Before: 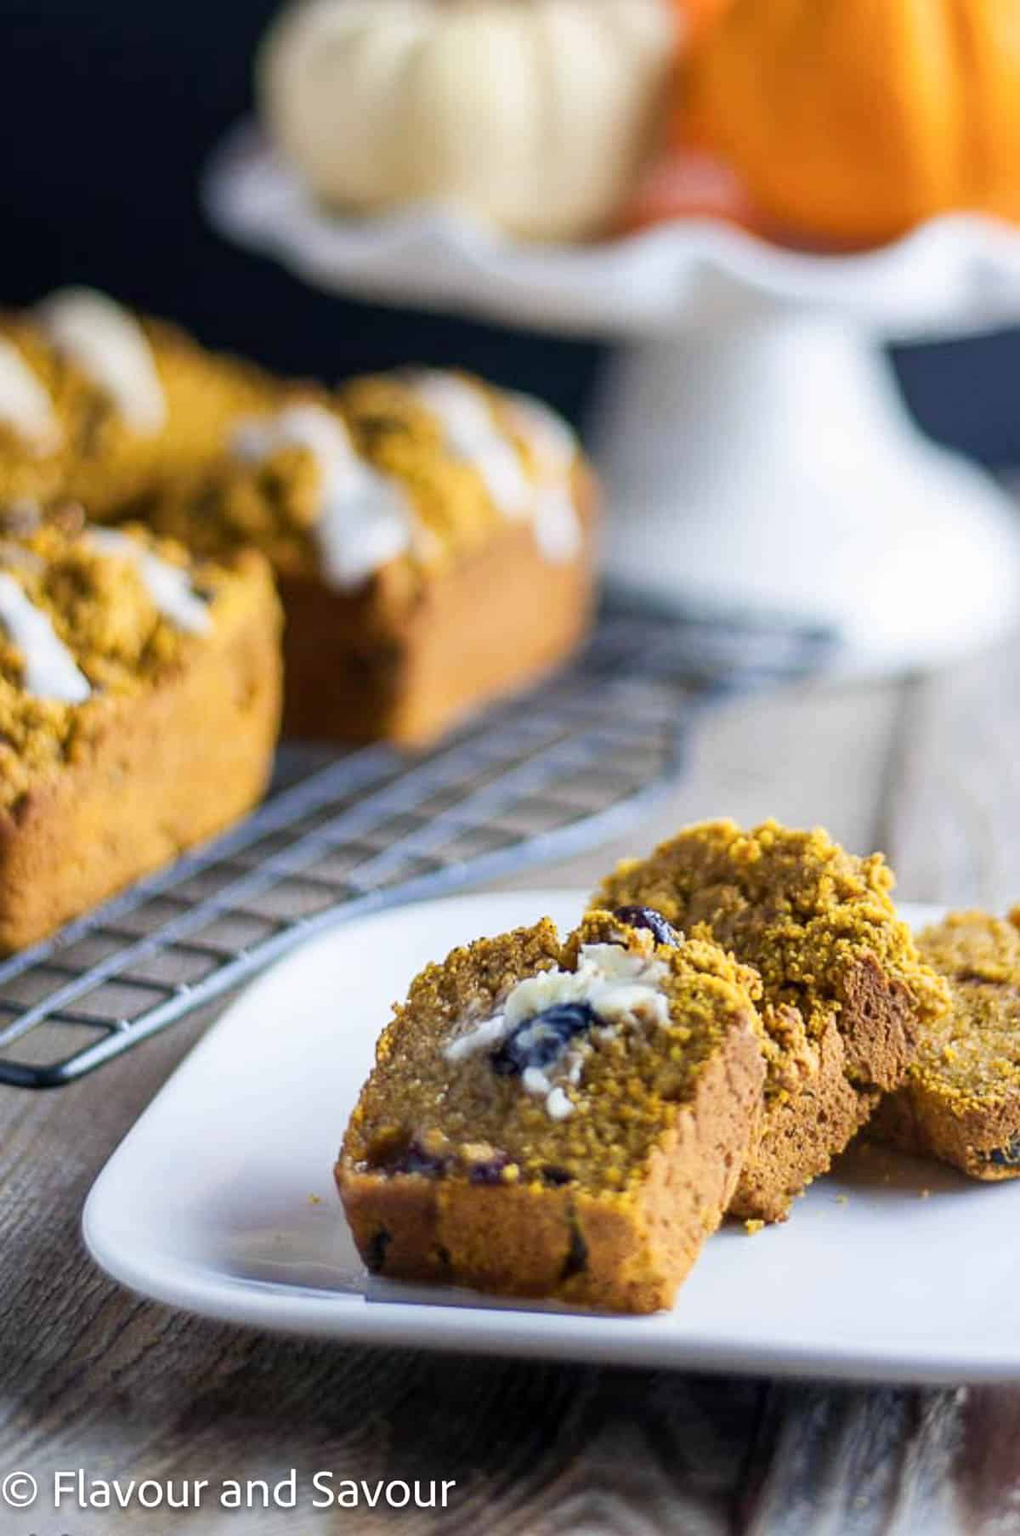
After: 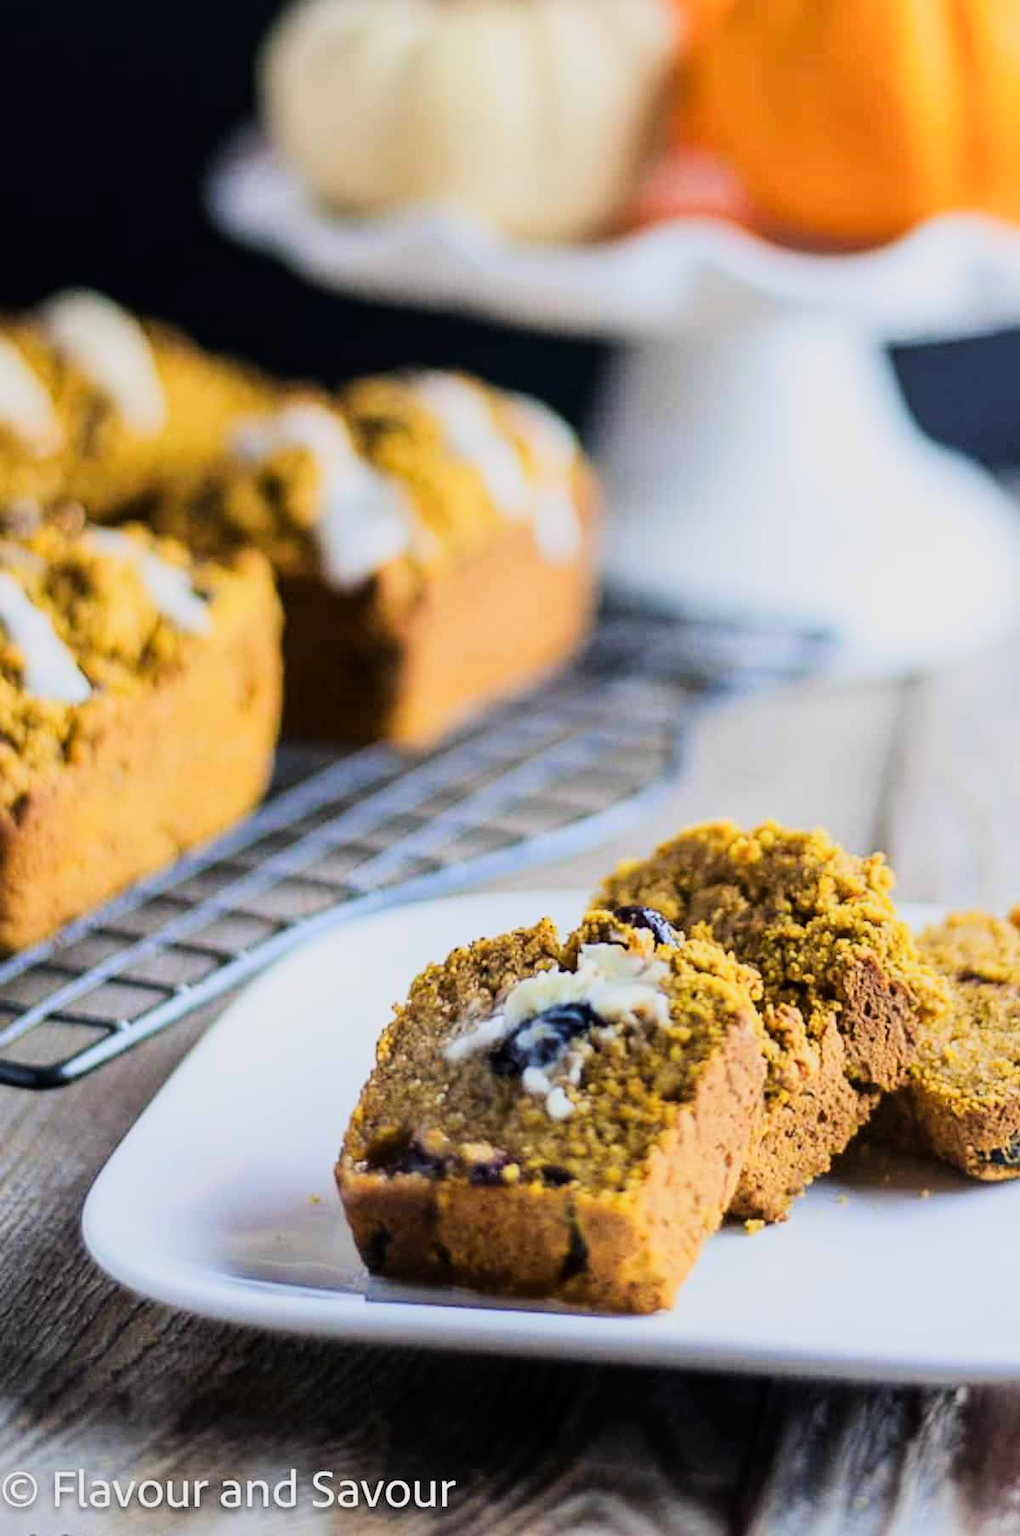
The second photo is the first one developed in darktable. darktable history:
tone curve: curves: ch0 [(0, 0) (0.128, 0.068) (0.292, 0.274) (0.453, 0.507) (0.653, 0.717) (0.785, 0.817) (0.995, 0.917)]; ch1 [(0, 0) (0.384, 0.365) (0.463, 0.447) (0.486, 0.474) (0.503, 0.497) (0.52, 0.525) (0.559, 0.591) (0.583, 0.623) (0.672, 0.699) (0.766, 0.773) (1, 1)]; ch2 [(0, 0) (0.374, 0.344) (0.446, 0.443) (0.501, 0.5) (0.527, 0.549) (0.565, 0.582) (0.624, 0.632) (1, 1)], color space Lab, linked channels, preserve colors none
